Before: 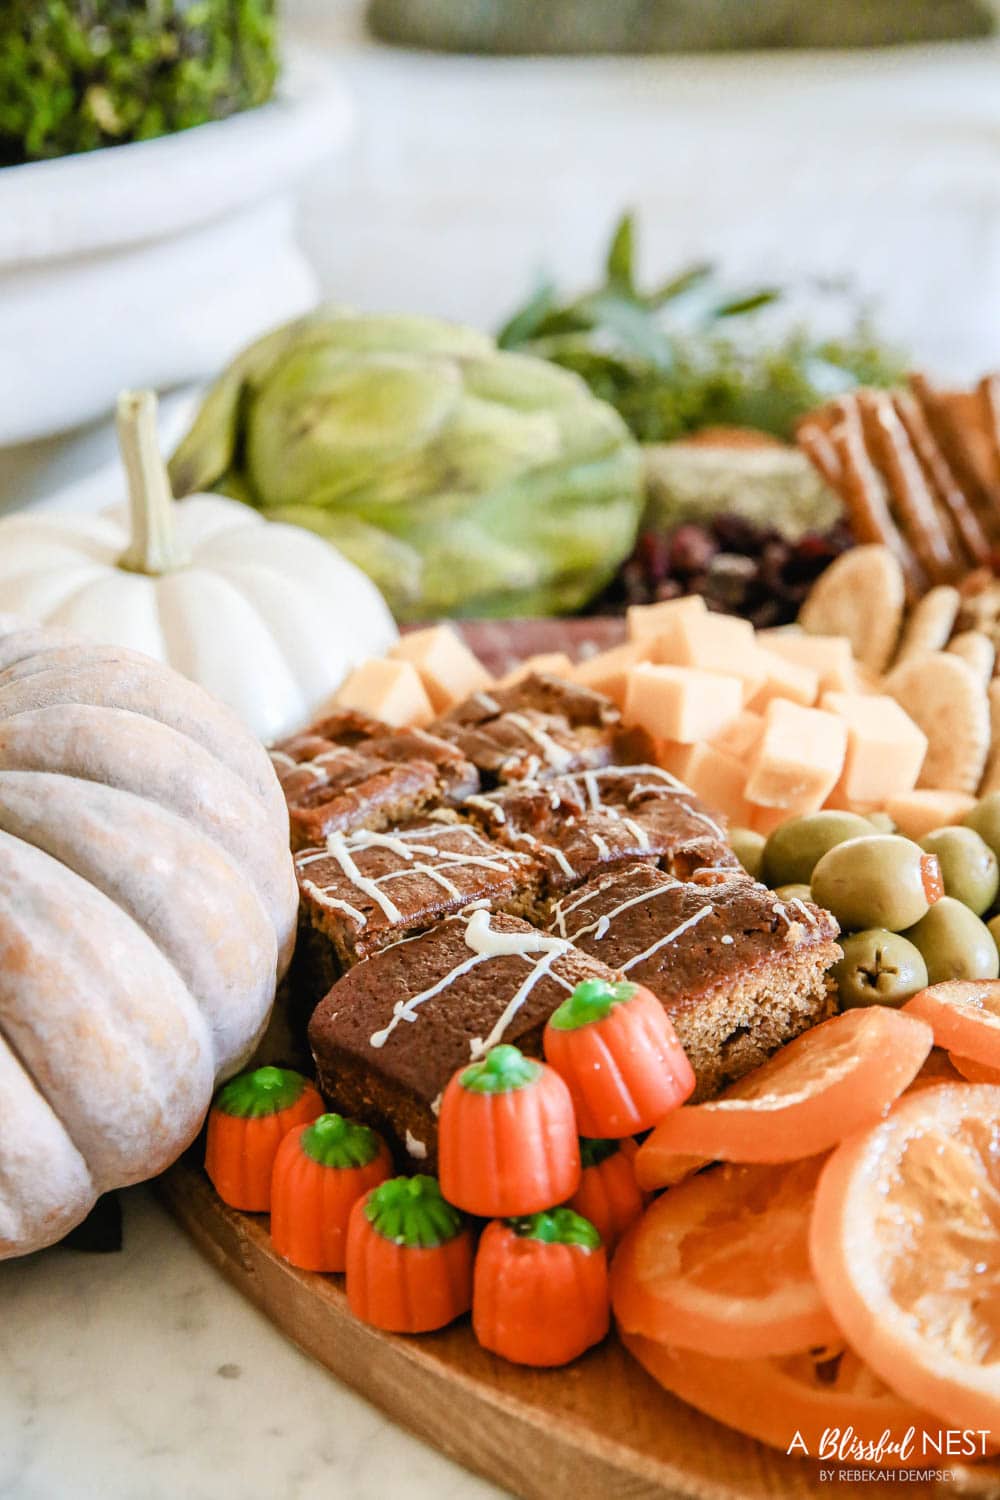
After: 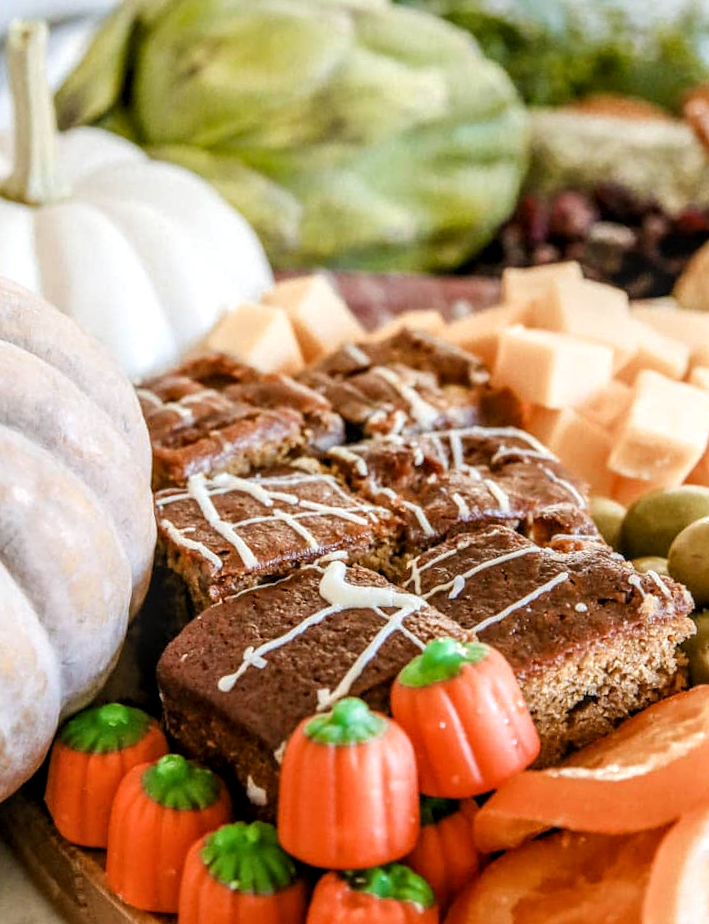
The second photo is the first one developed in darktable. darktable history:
local contrast: detail 130%
crop and rotate: angle -3.84°, left 9.771%, top 20.54%, right 12.358%, bottom 11.782%
